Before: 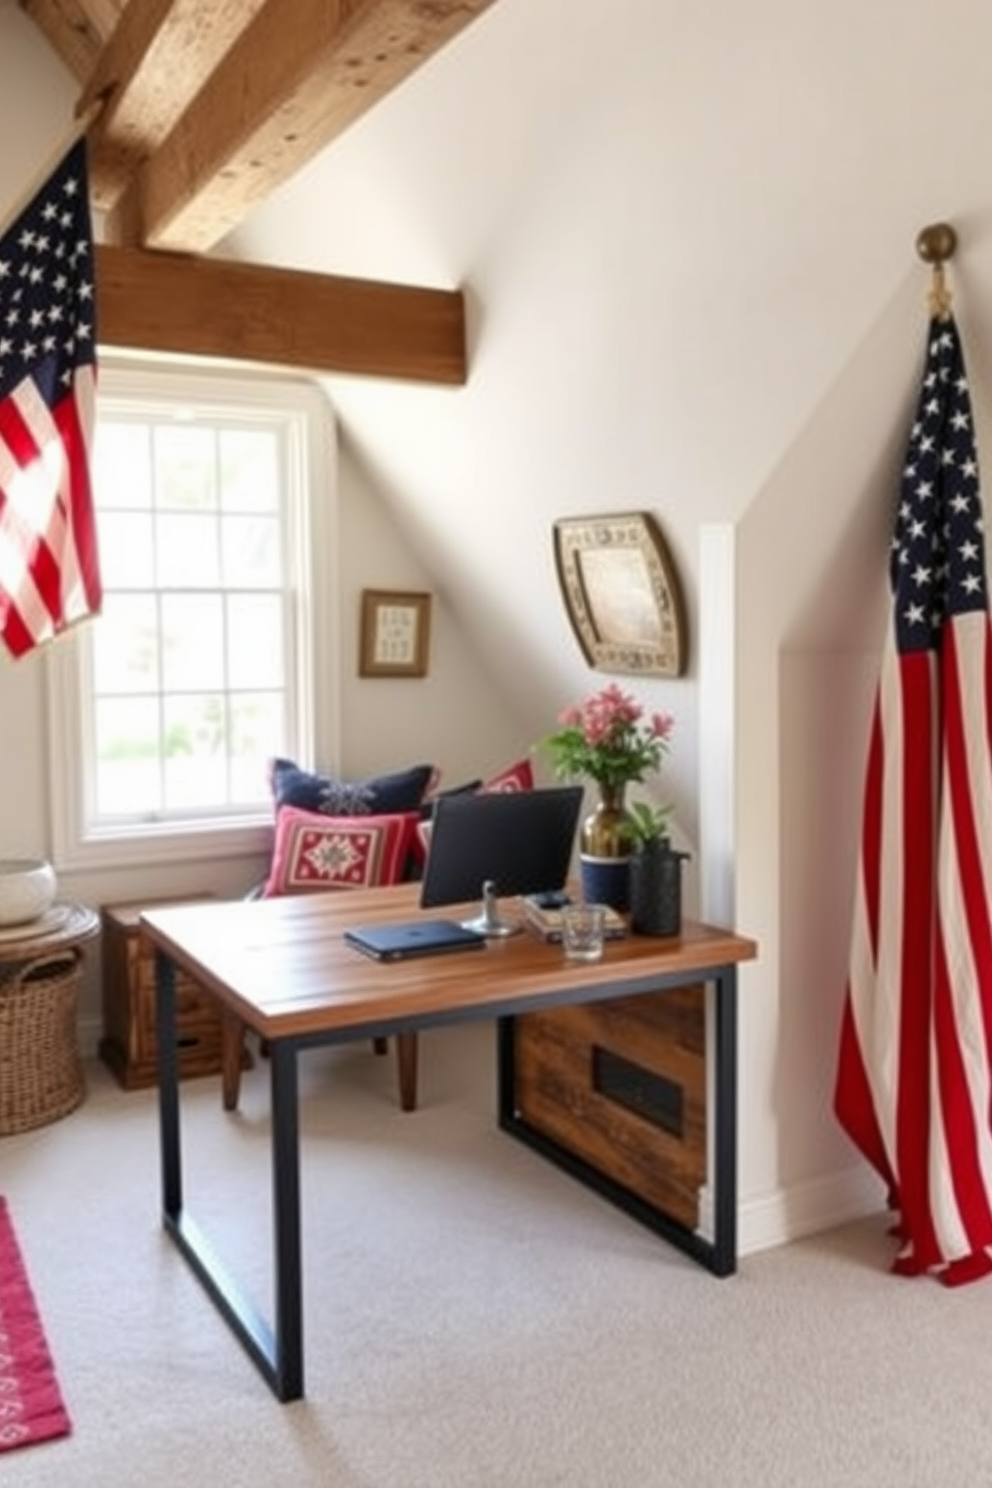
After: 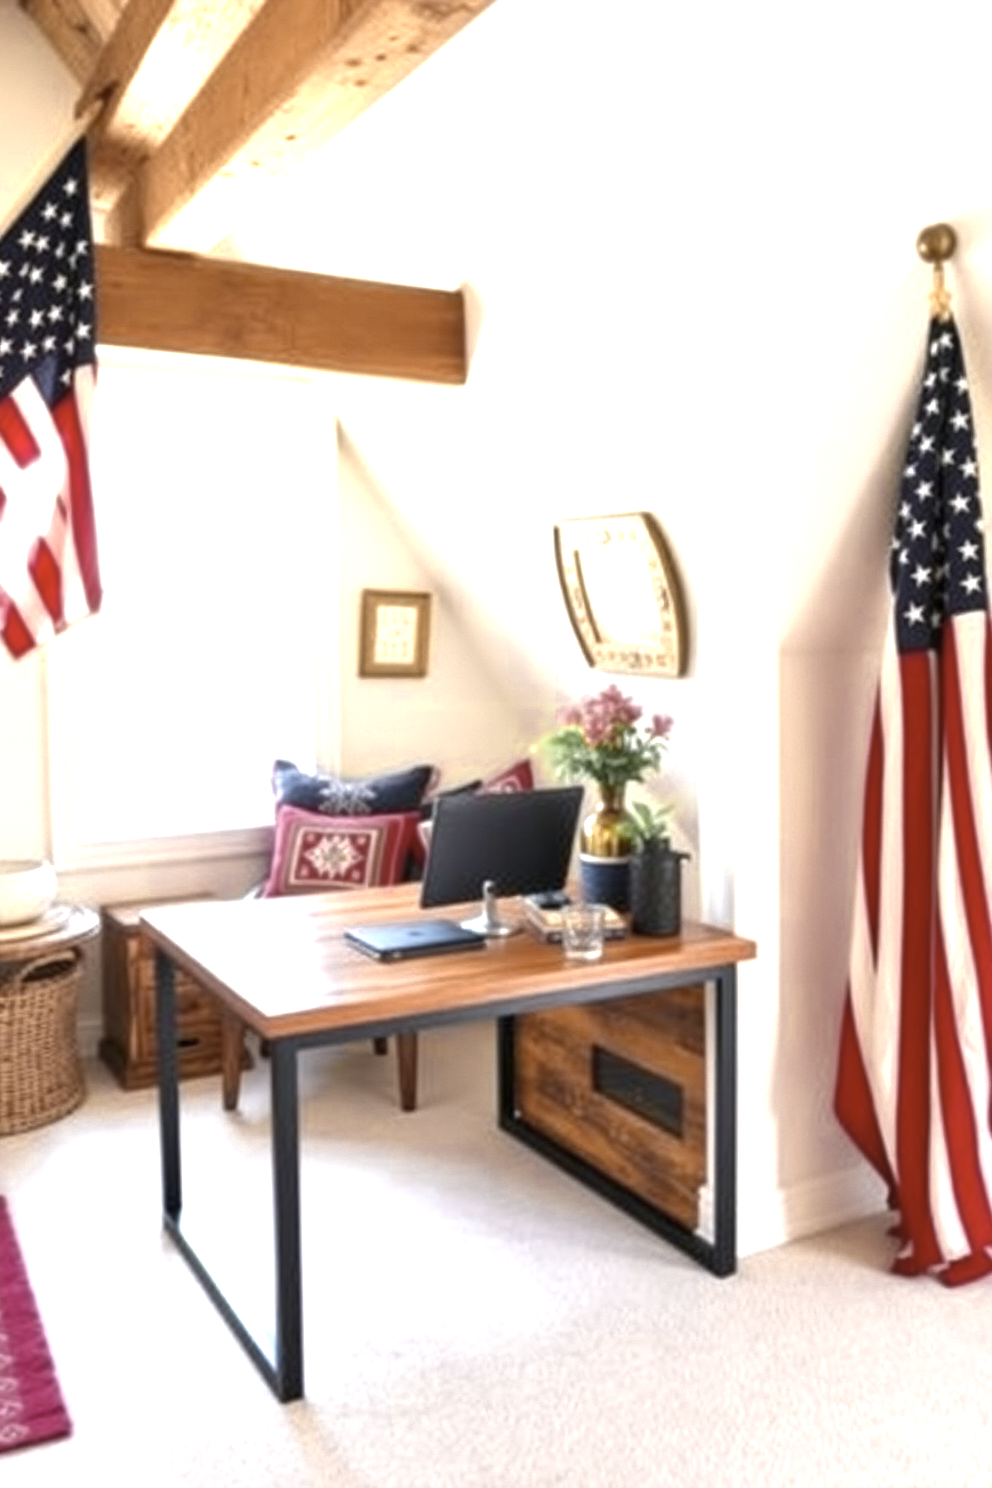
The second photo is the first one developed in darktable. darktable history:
exposure: black level correction 0, exposure 1.1 EV, compensate exposure bias true, compensate highlight preservation false
color zones: curves: ch0 [(0.004, 0.306) (0.107, 0.448) (0.252, 0.656) (0.41, 0.398) (0.595, 0.515) (0.768, 0.628)]; ch1 [(0.07, 0.323) (0.151, 0.452) (0.252, 0.608) (0.346, 0.221) (0.463, 0.189) (0.61, 0.368) (0.735, 0.395) (0.921, 0.412)]; ch2 [(0, 0.476) (0.132, 0.512) (0.243, 0.512) (0.397, 0.48) (0.522, 0.376) (0.634, 0.536) (0.761, 0.46)]
